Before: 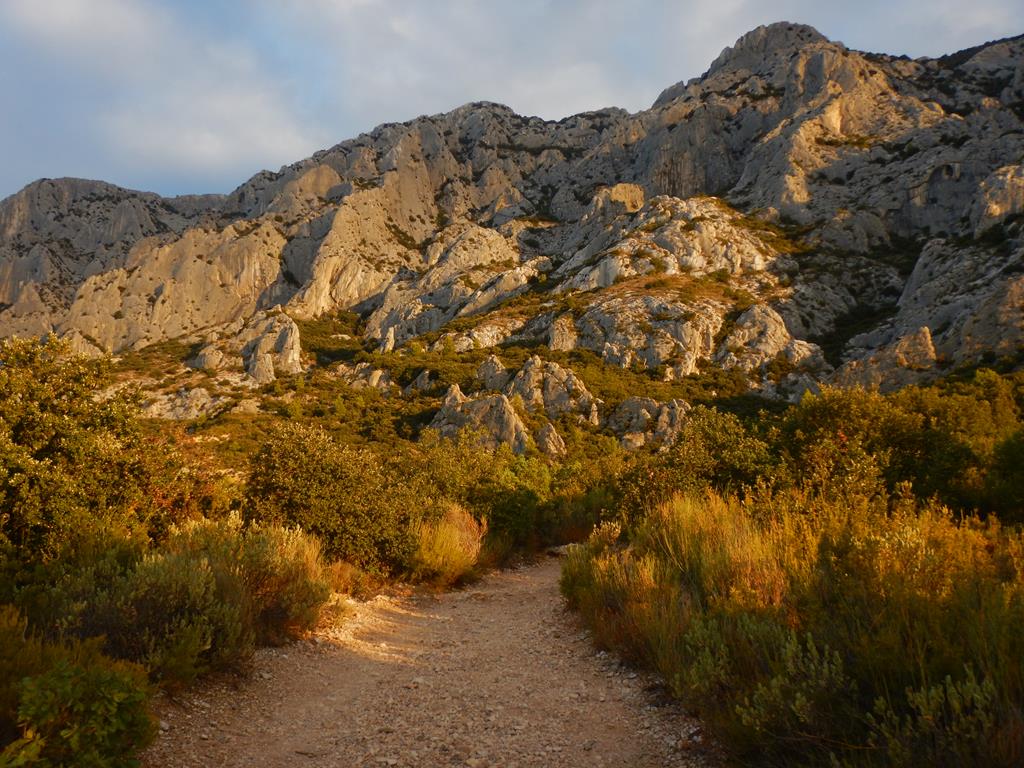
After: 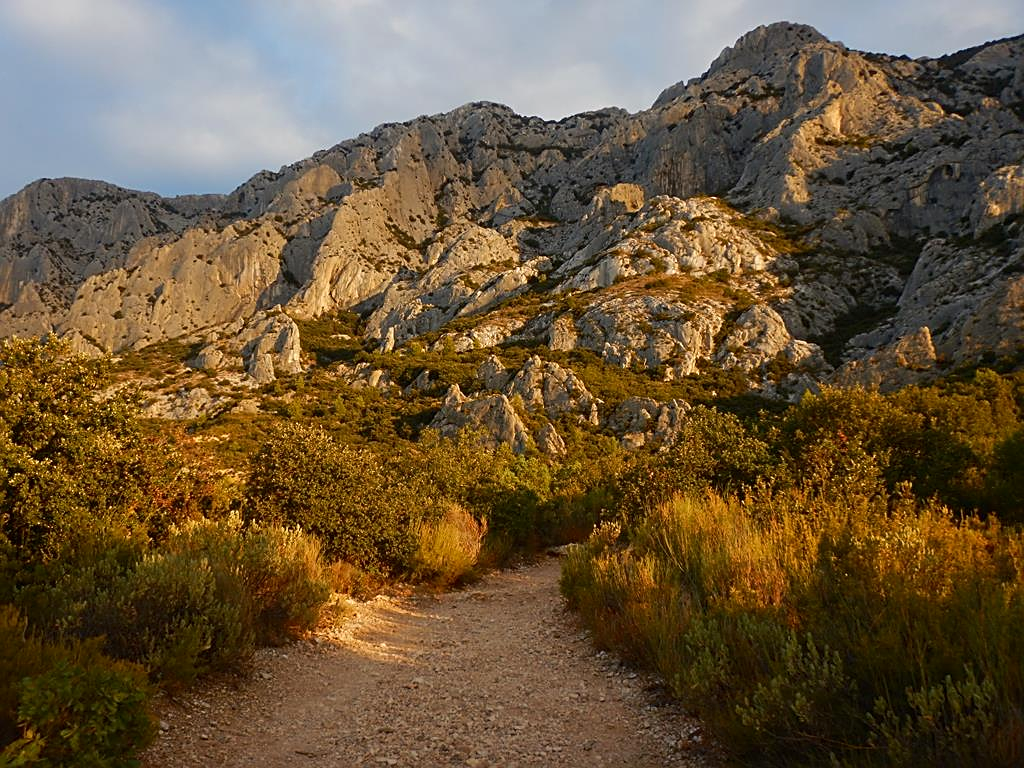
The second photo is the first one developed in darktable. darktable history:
contrast brightness saturation: contrast 0.084, saturation 0.025
sharpen: on, module defaults
